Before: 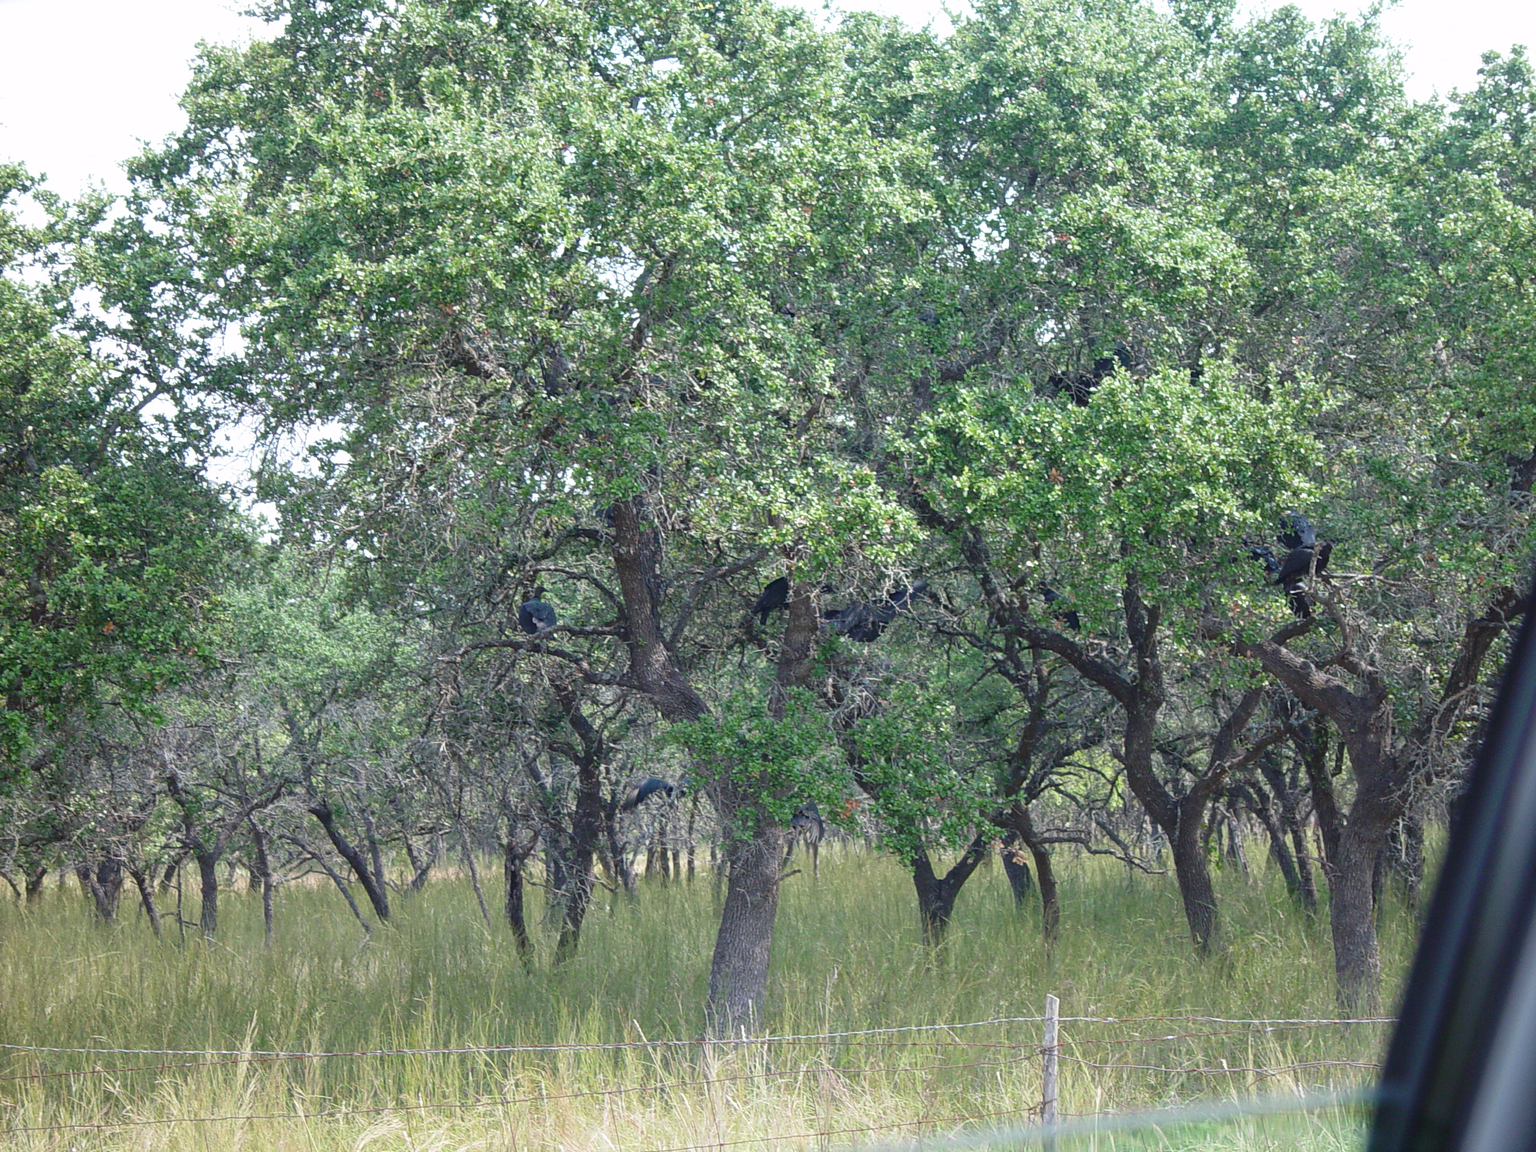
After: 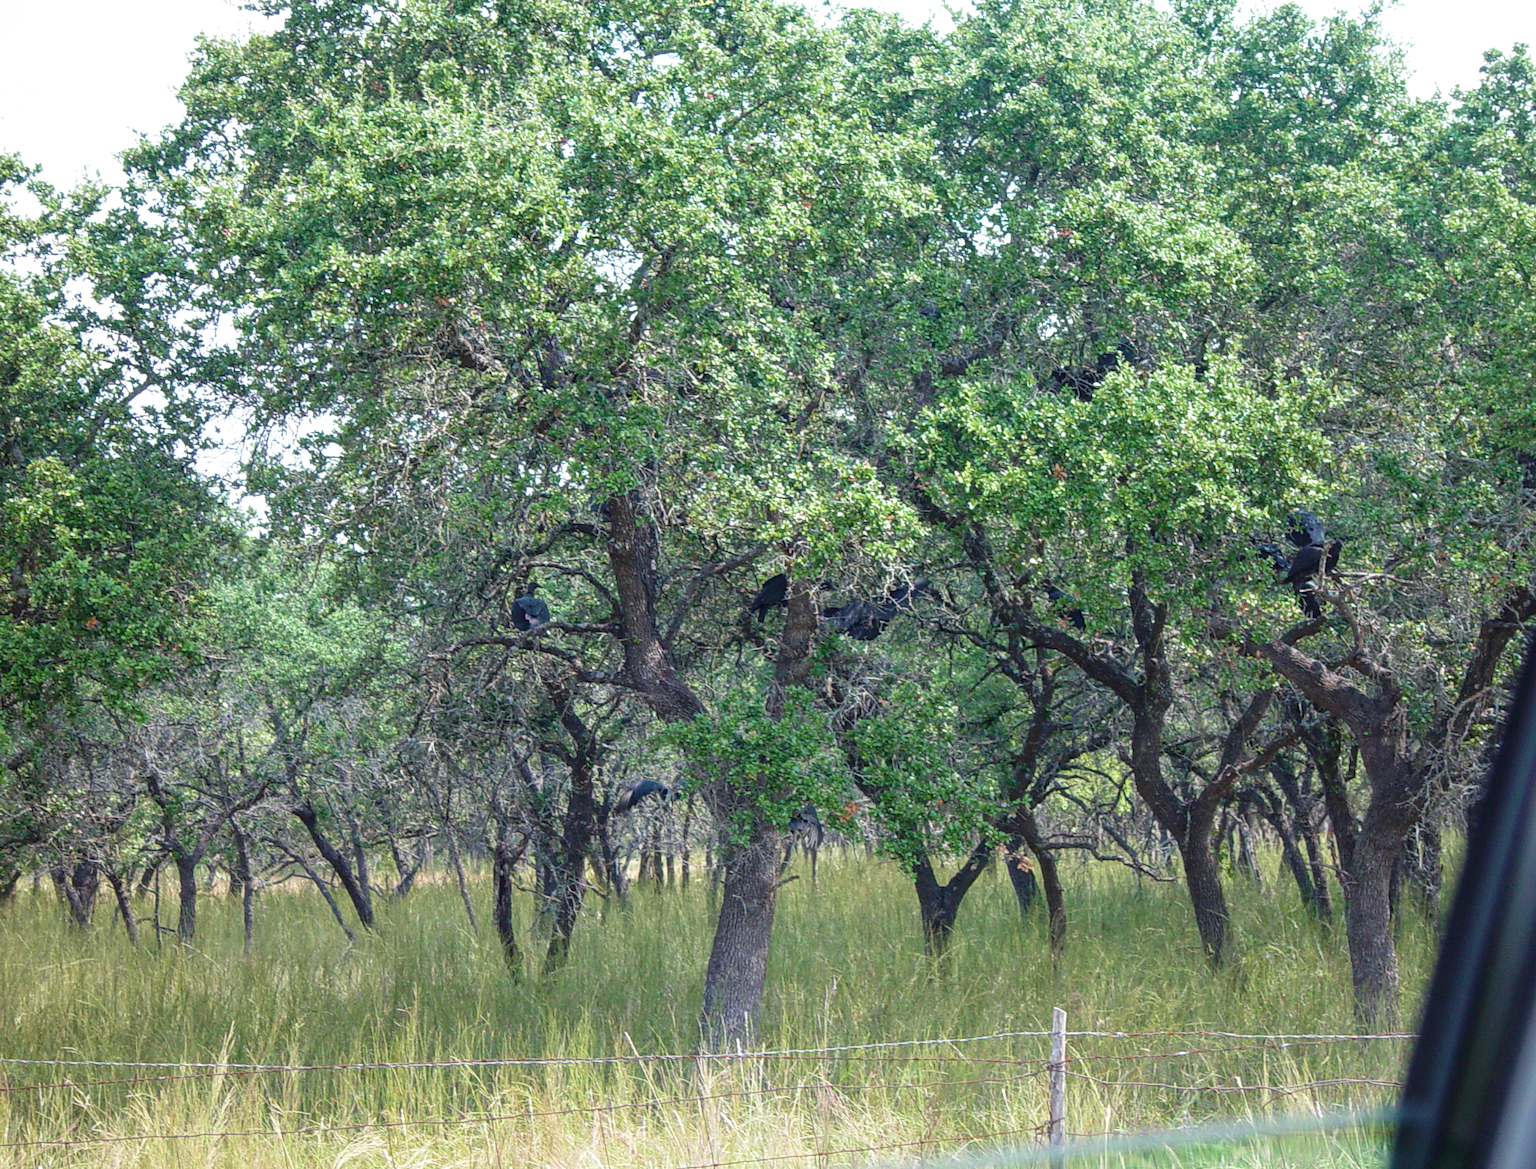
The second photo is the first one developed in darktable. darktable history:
rotate and perspective: rotation 0.226°, lens shift (vertical) -0.042, crop left 0.023, crop right 0.982, crop top 0.006, crop bottom 0.994
local contrast: on, module defaults
velvia: on, module defaults
